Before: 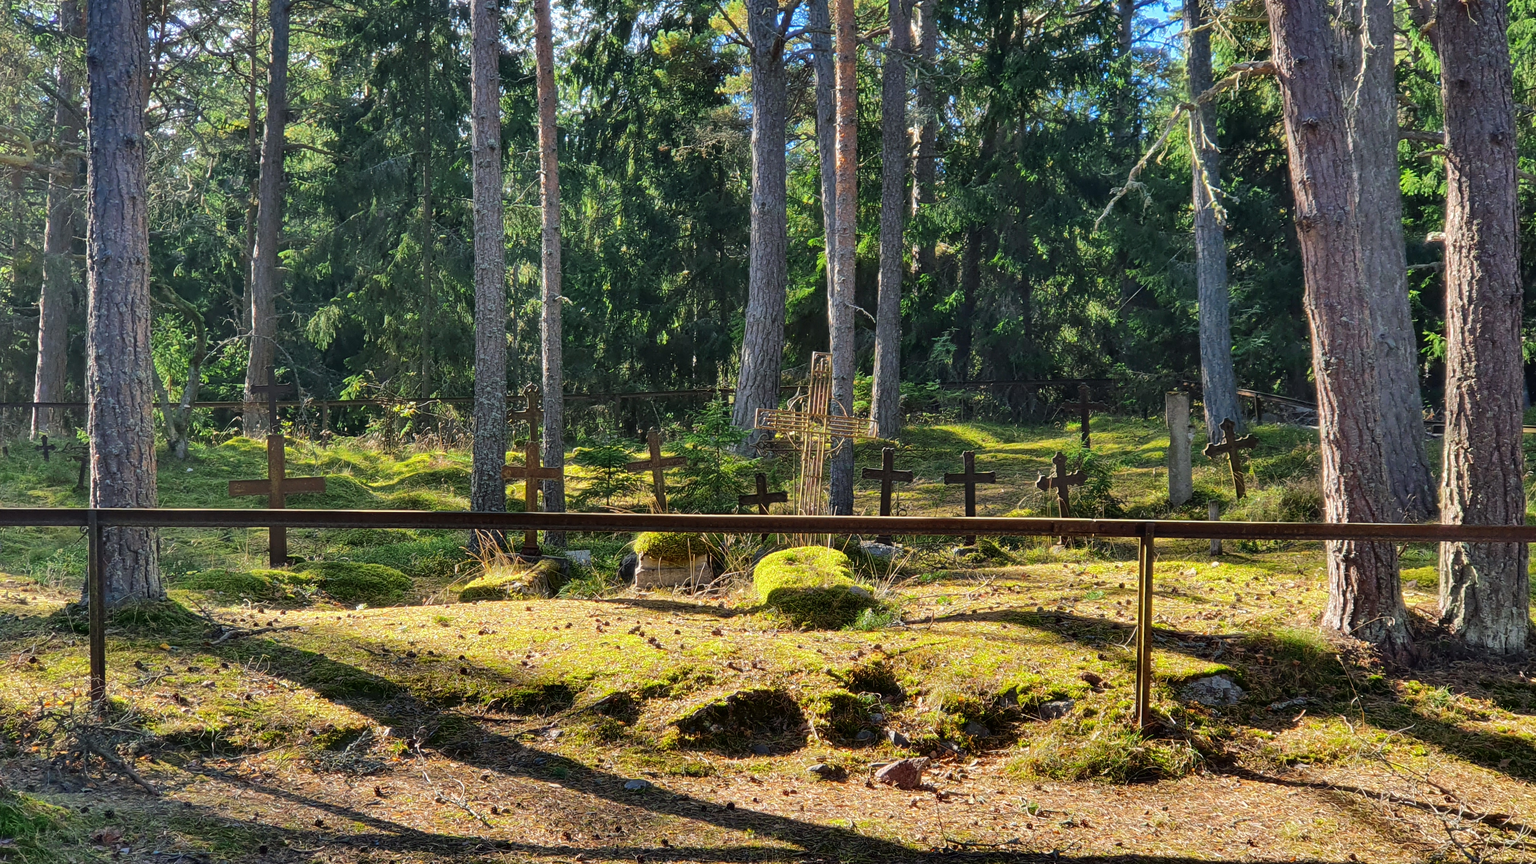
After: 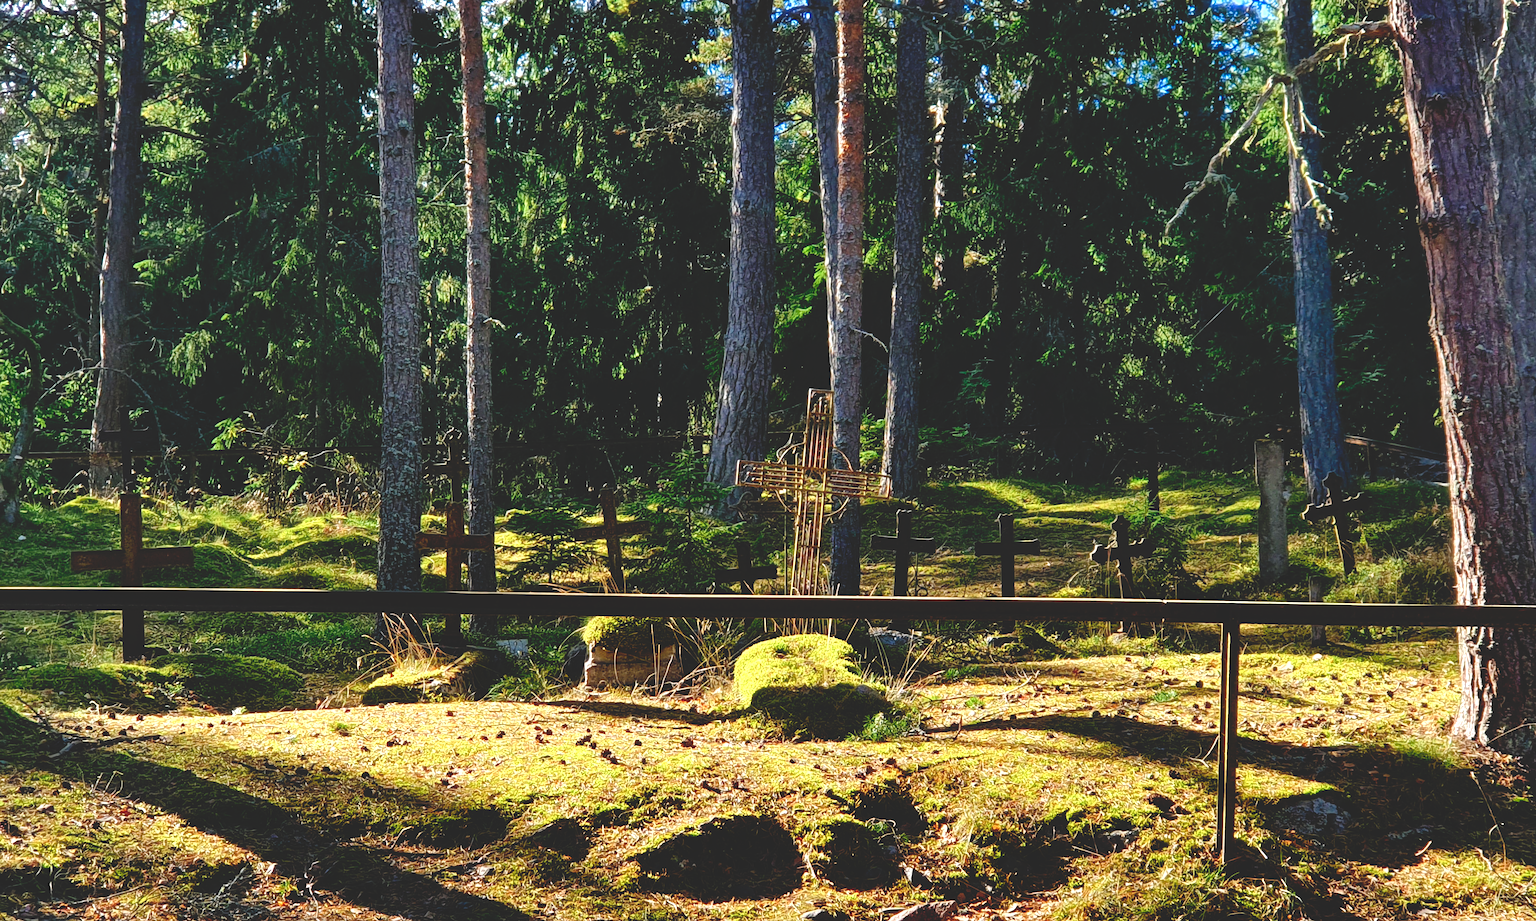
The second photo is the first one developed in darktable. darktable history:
tone equalizer: -8 EV -0.387 EV, -7 EV -0.386 EV, -6 EV -0.372 EV, -5 EV -0.21 EV, -3 EV 0.191 EV, -2 EV 0.311 EV, -1 EV 0.385 EV, +0 EV 0.421 EV
color zones: curves: ch0 [(0.25, 0.5) (0.428, 0.473) (0.75, 0.5)]; ch1 [(0.243, 0.479) (0.398, 0.452) (0.75, 0.5)]
color balance rgb: global offset › luminance 0.496%, perceptual saturation grading › global saturation 0.218%, perceptual saturation grading › highlights -29.085%, perceptual saturation grading › mid-tones 28.739%, perceptual saturation grading › shadows 59.732%, global vibrance 20%
base curve: curves: ch0 [(0, 0.02) (0.083, 0.036) (1, 1)], preserve colors none
crop: left 11.251%, top 5.122%, right 9.571%, bottom 10.443%
